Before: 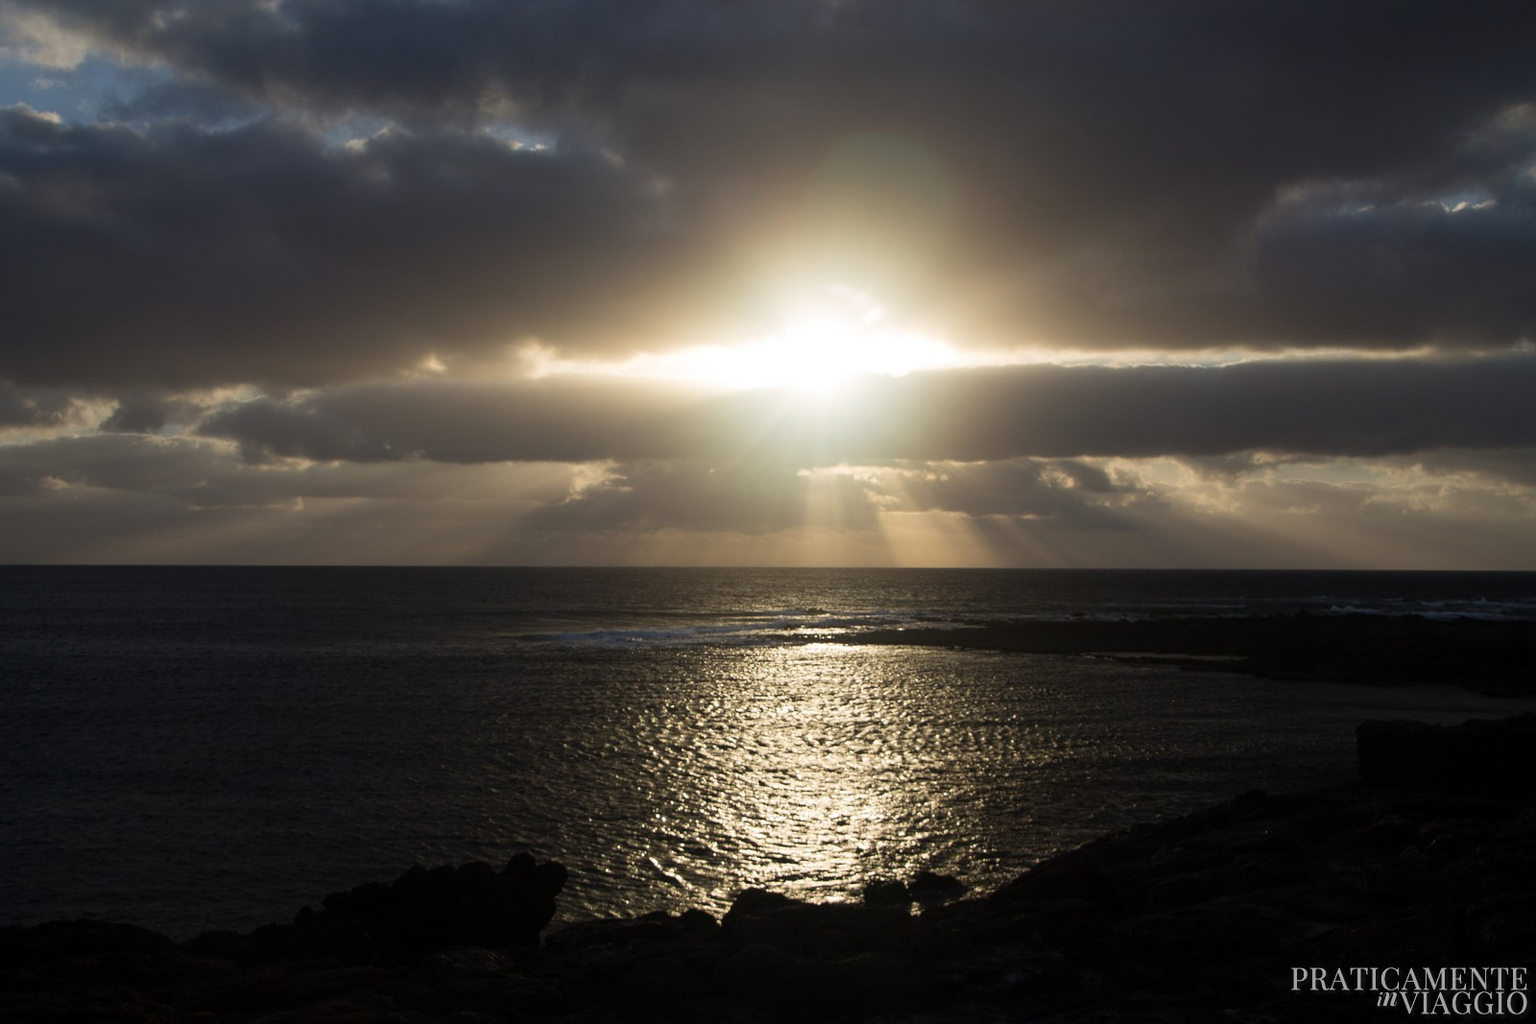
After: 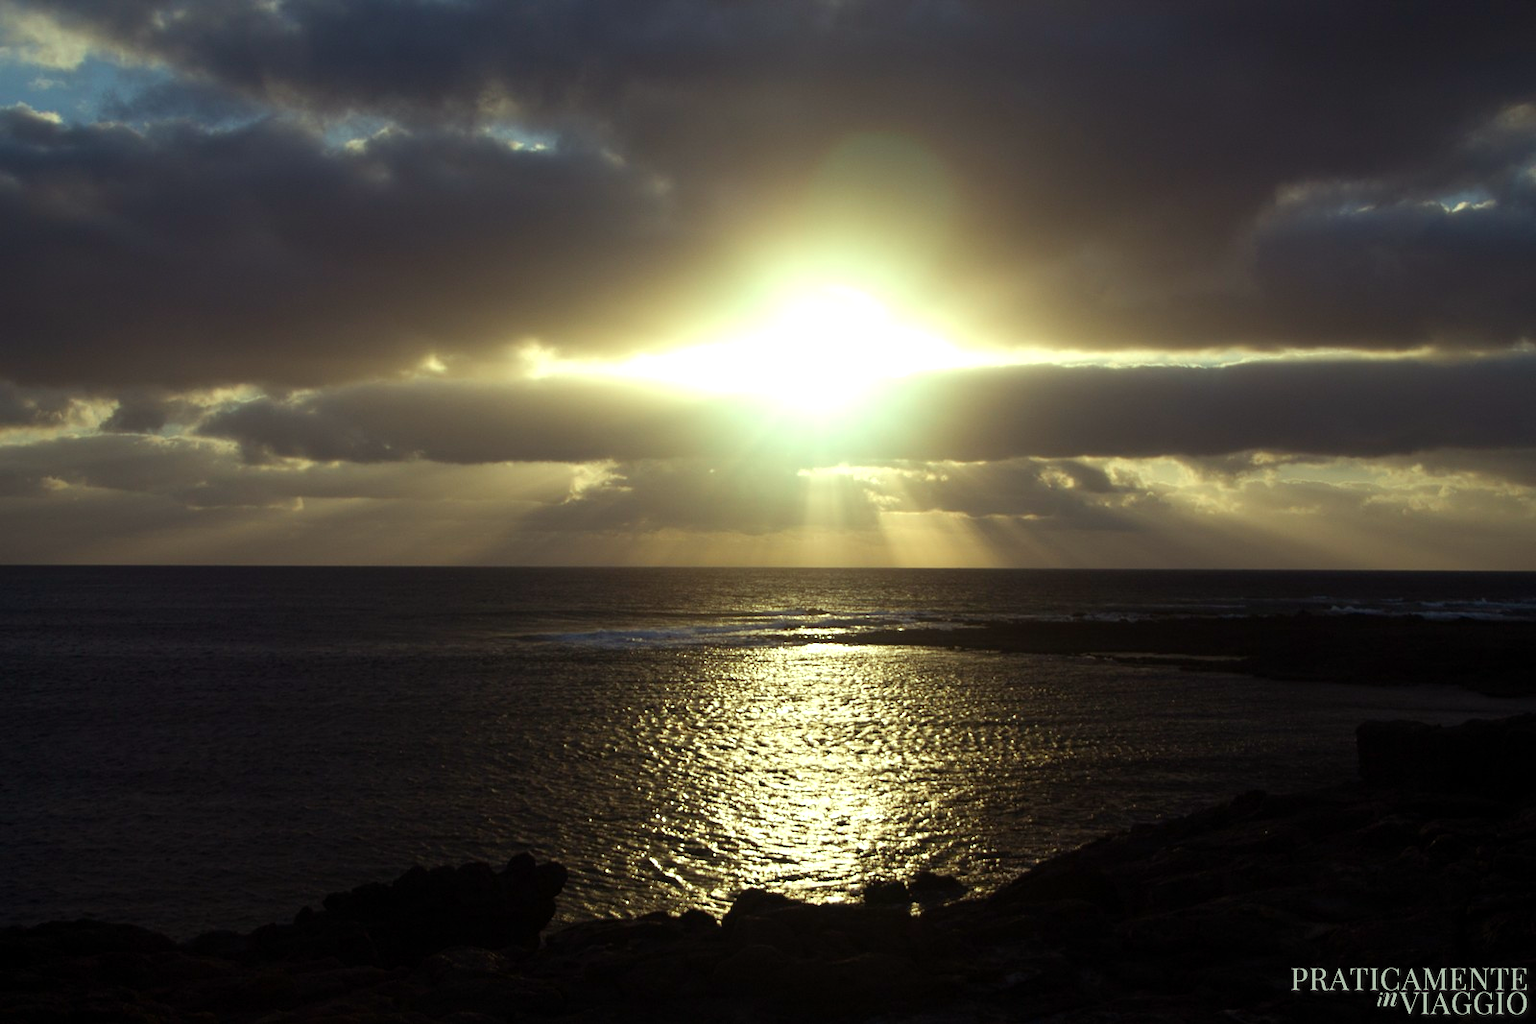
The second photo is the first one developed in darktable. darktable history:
color balance rgb: power › chroma 0.326%, power › hue 22.3°, highlights gain › luminance 15.377%, highlights gain › chroma 6.871%, highlights gain › hue 122.26°, perceptual saturation grading › global saturation 8.993%, perceptual saturation grading › highlights -12.959%, perceptual saturation grading › mid-tones 14.734%, perceptual saturation grading › shadows 23.648%, perceptual brilliance grading › highlights 9.27%, perceptual brilliance grading › mid-tones 5.514%, global vibrance 20%
contrast brightness saturation: saturation -0.067
